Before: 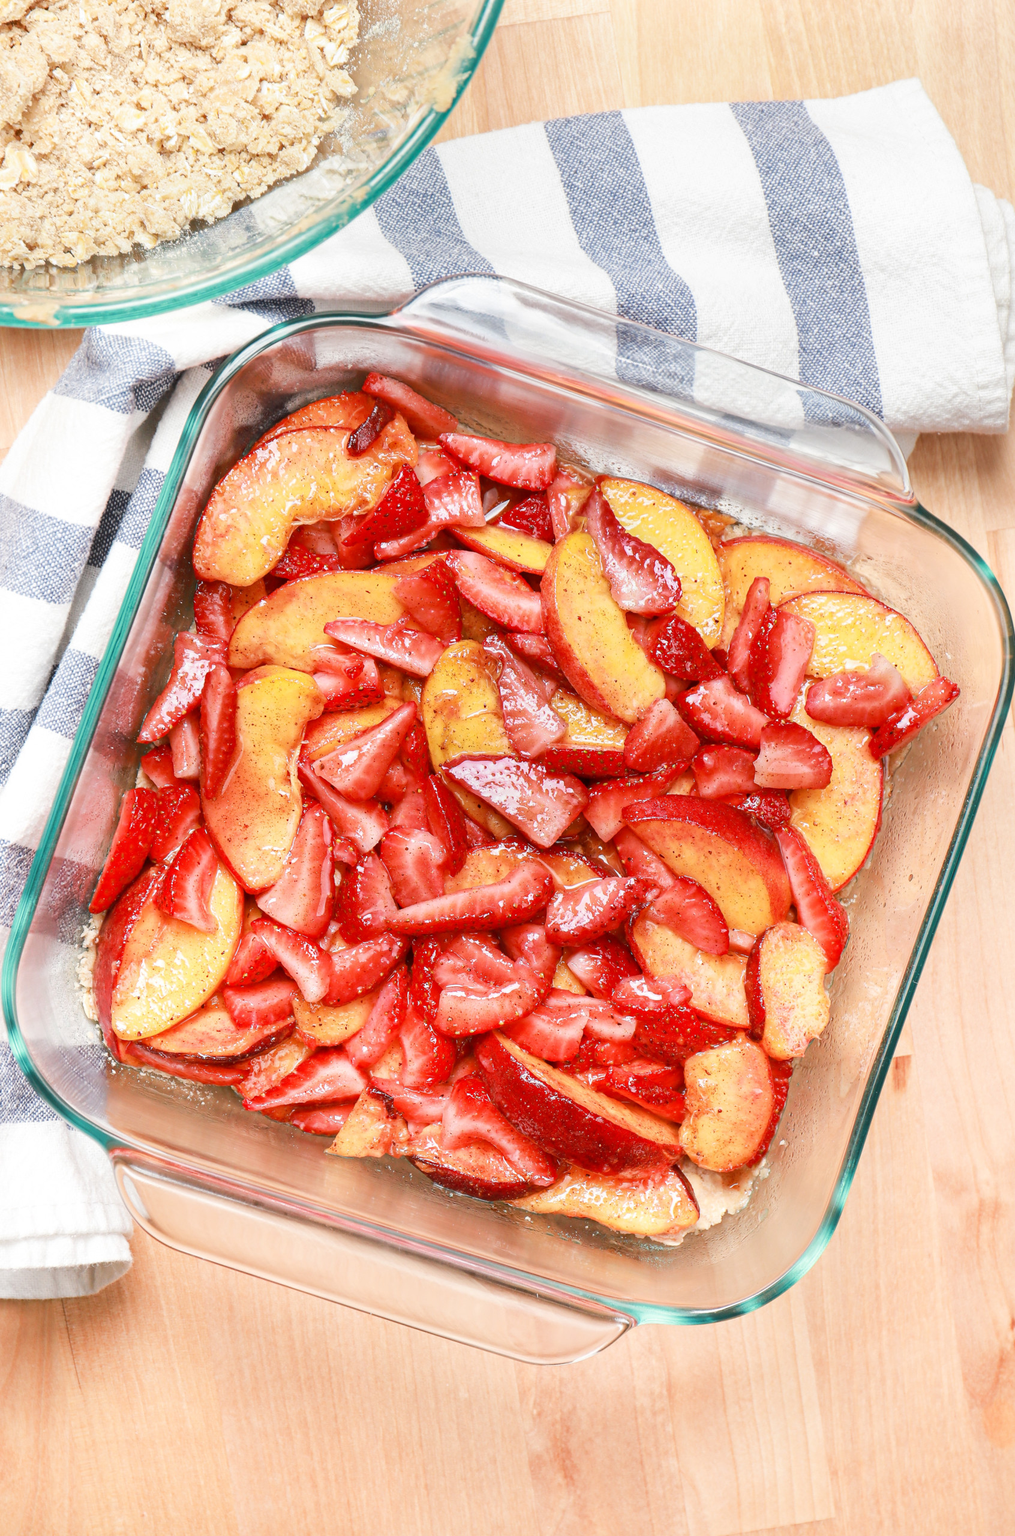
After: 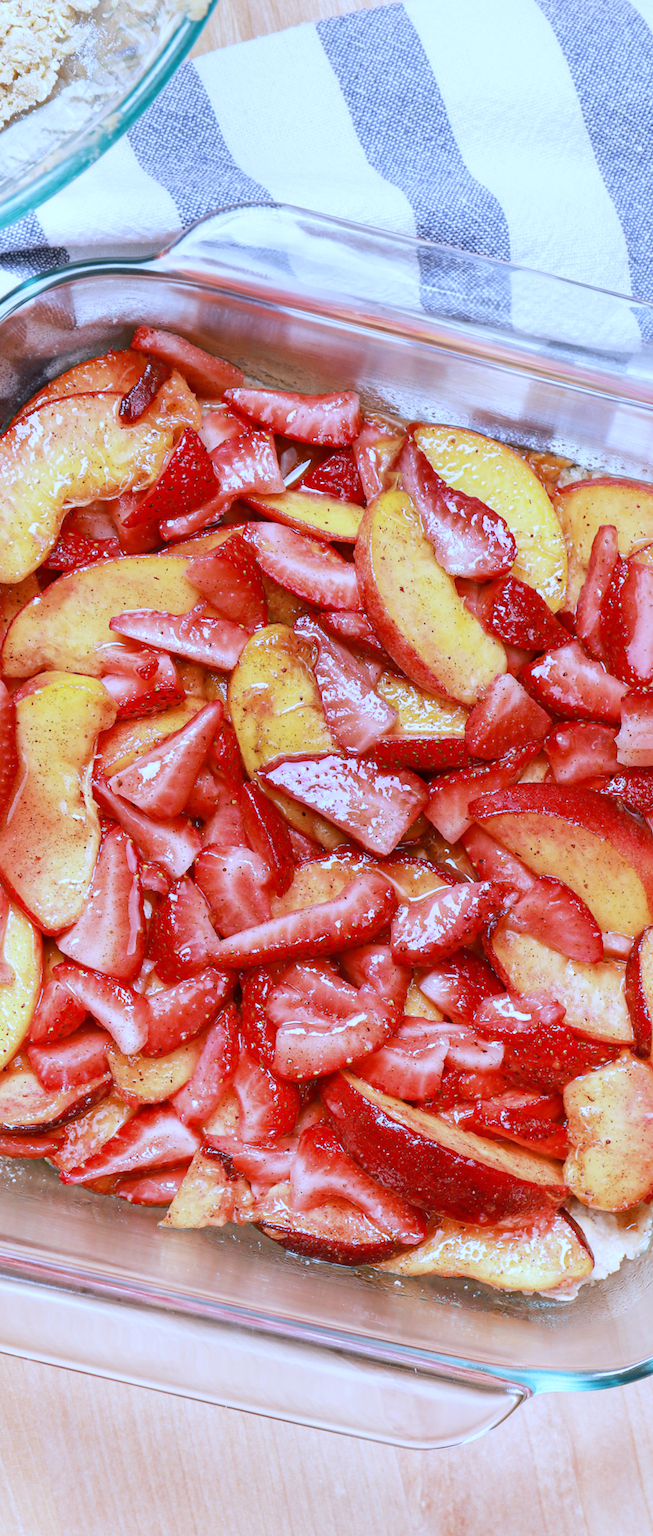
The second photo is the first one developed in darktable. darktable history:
crop: left 21.496%, right 22.254%
rotate and perspective: rotation -4.57°, crop left 0.054, crop right 0.944, crop top 0.087, crop bottom 0.914
white balance: red 0.871, blue 1.249
